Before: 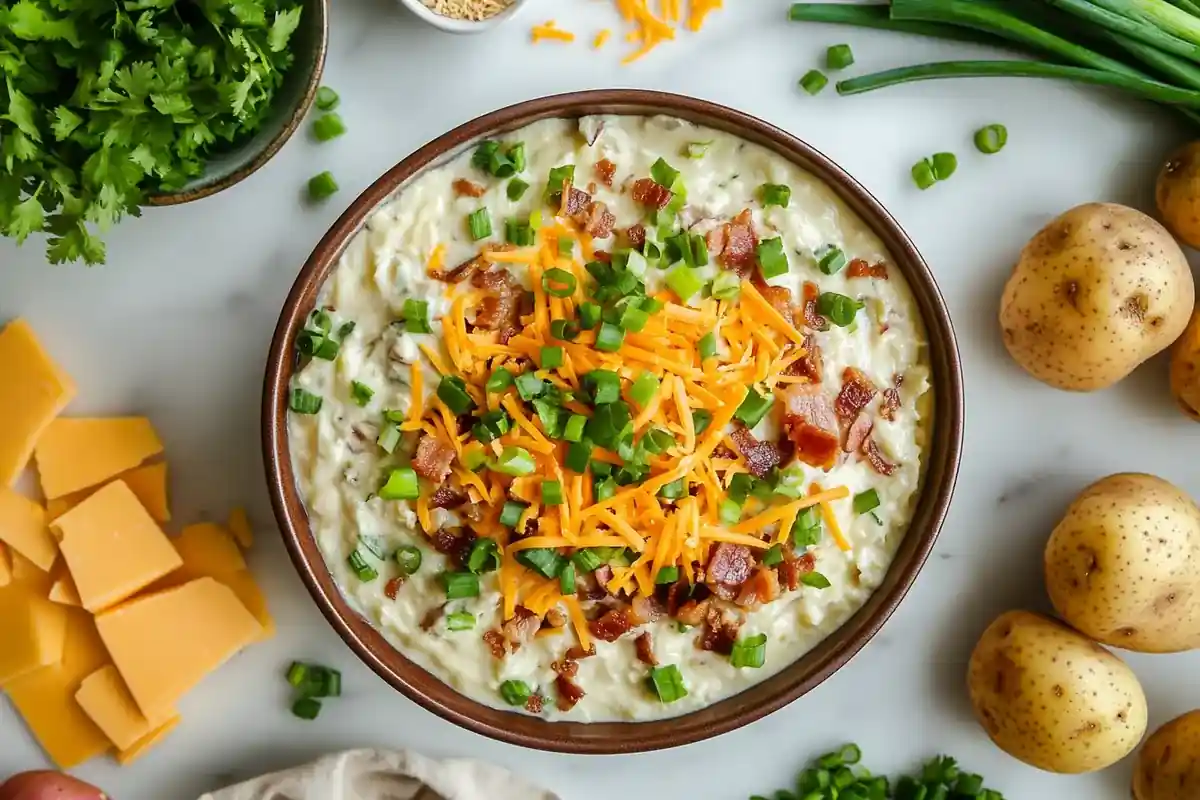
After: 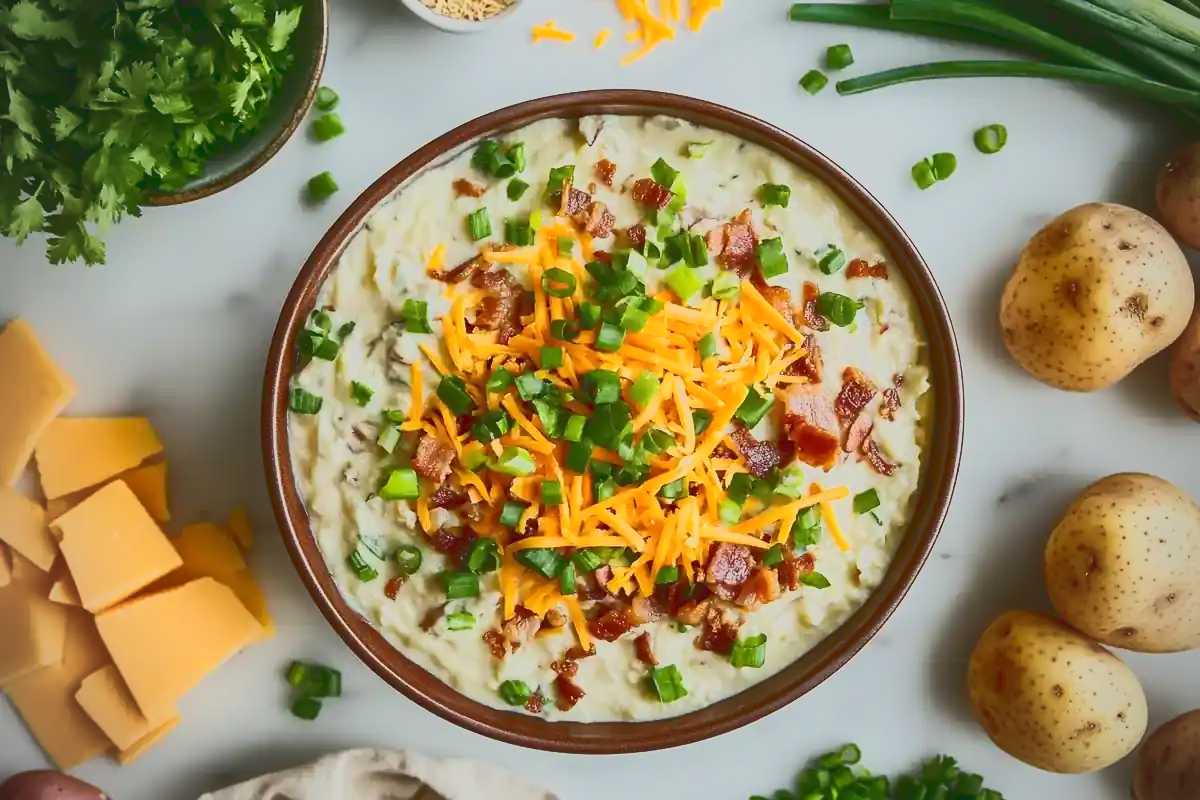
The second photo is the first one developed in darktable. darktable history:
tone equalizer: on, module defaults
vignetting: unbound false
tone curve: curves: ch0 [(0, 0.148) (0.191, 0.225) (0.39, 0.373) (0.669, 0.716) (0.847, 0.818) (1, 0.839)]
exposure: exposure -0.05 EV
